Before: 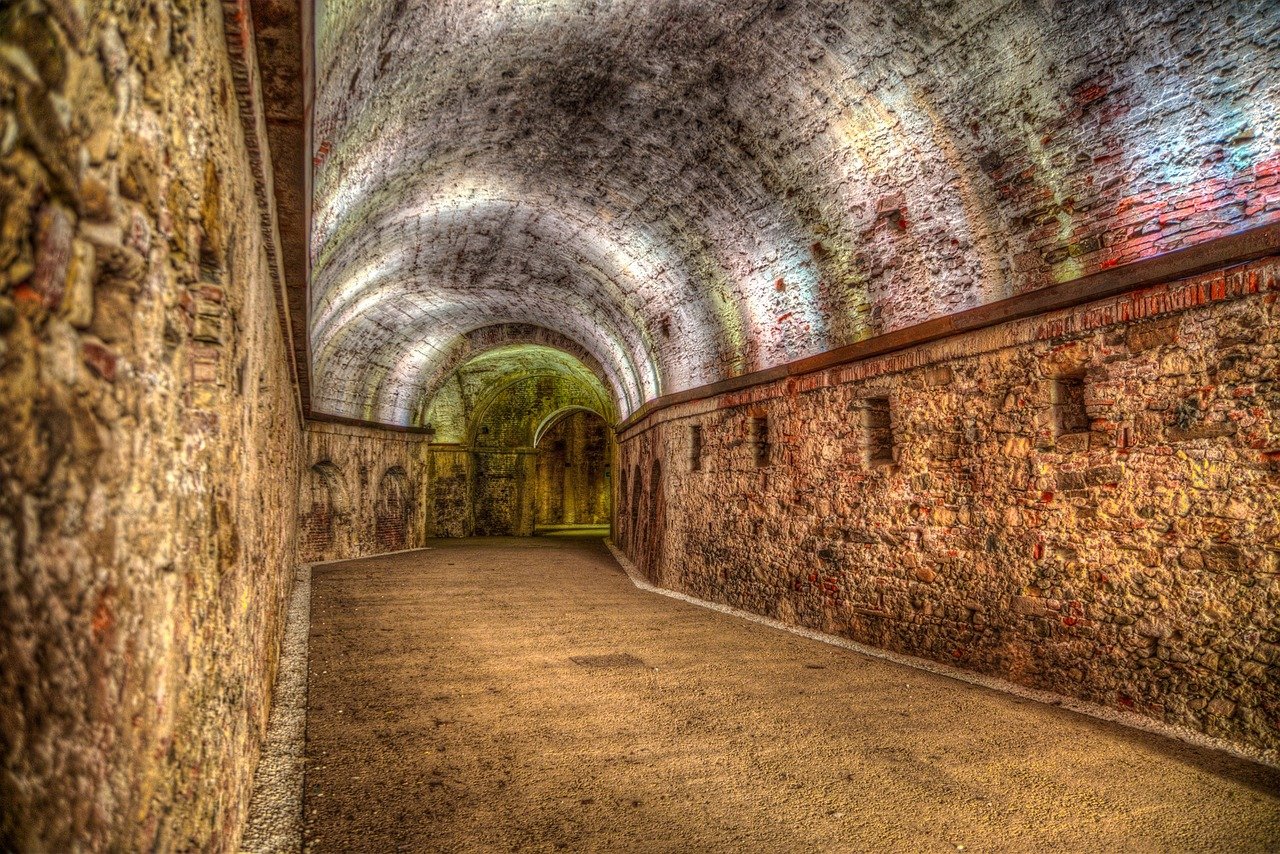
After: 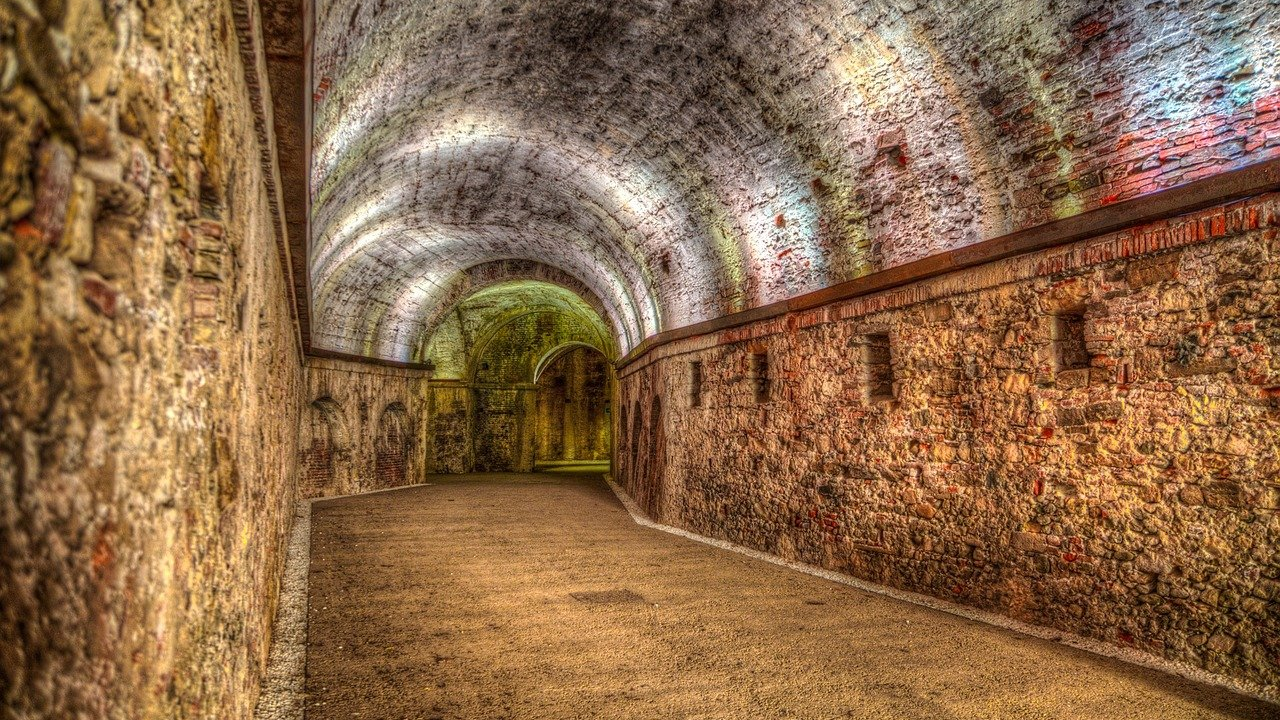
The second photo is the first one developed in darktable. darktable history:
crop: top 7.558%, bottom 7.991%
